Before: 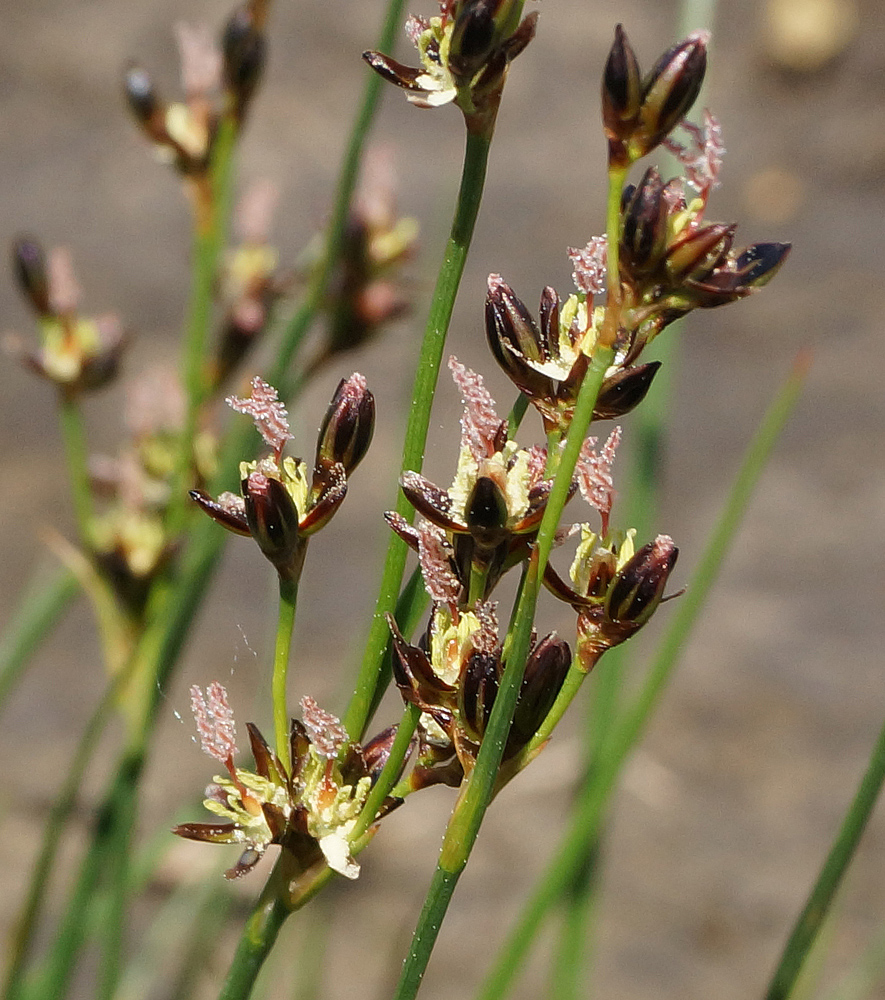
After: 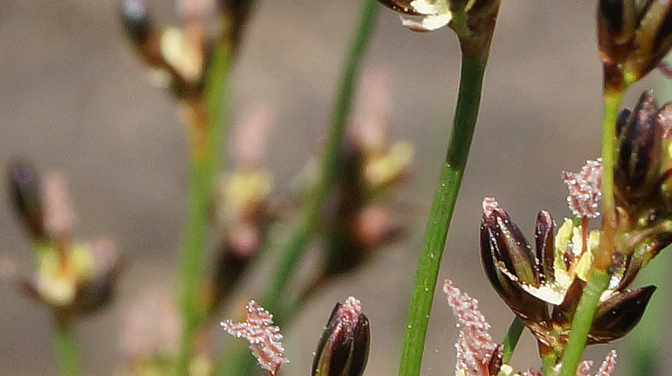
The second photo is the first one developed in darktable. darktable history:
crop: left 0.57%, top 7.647%, right 23.428%, bottom 54.752%
